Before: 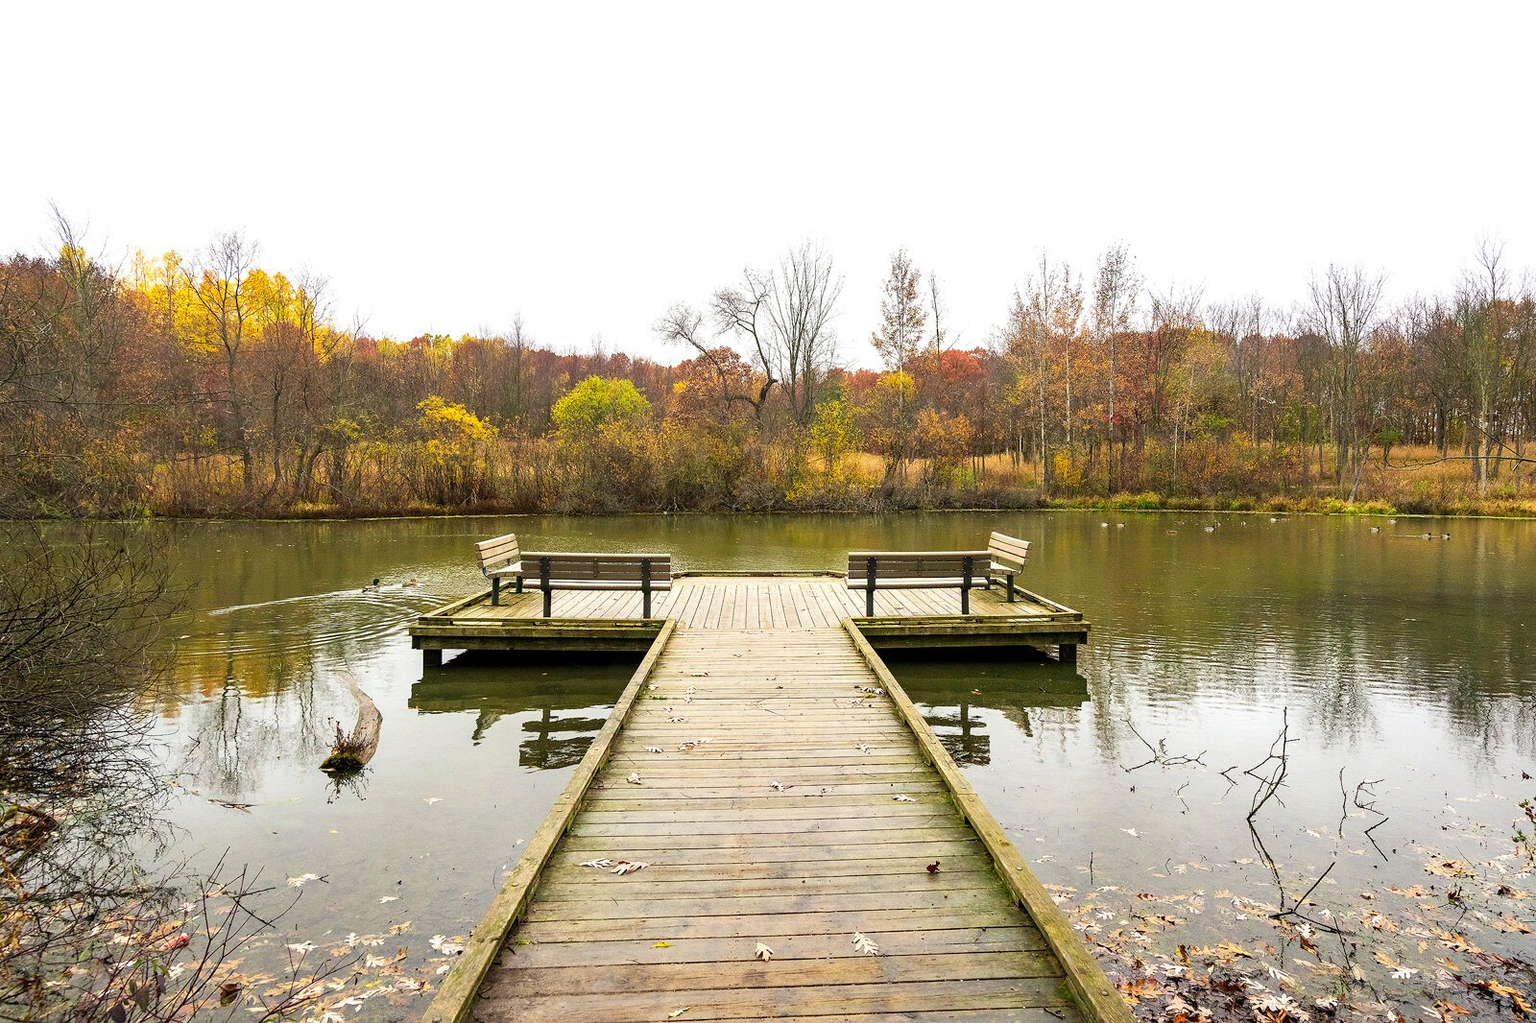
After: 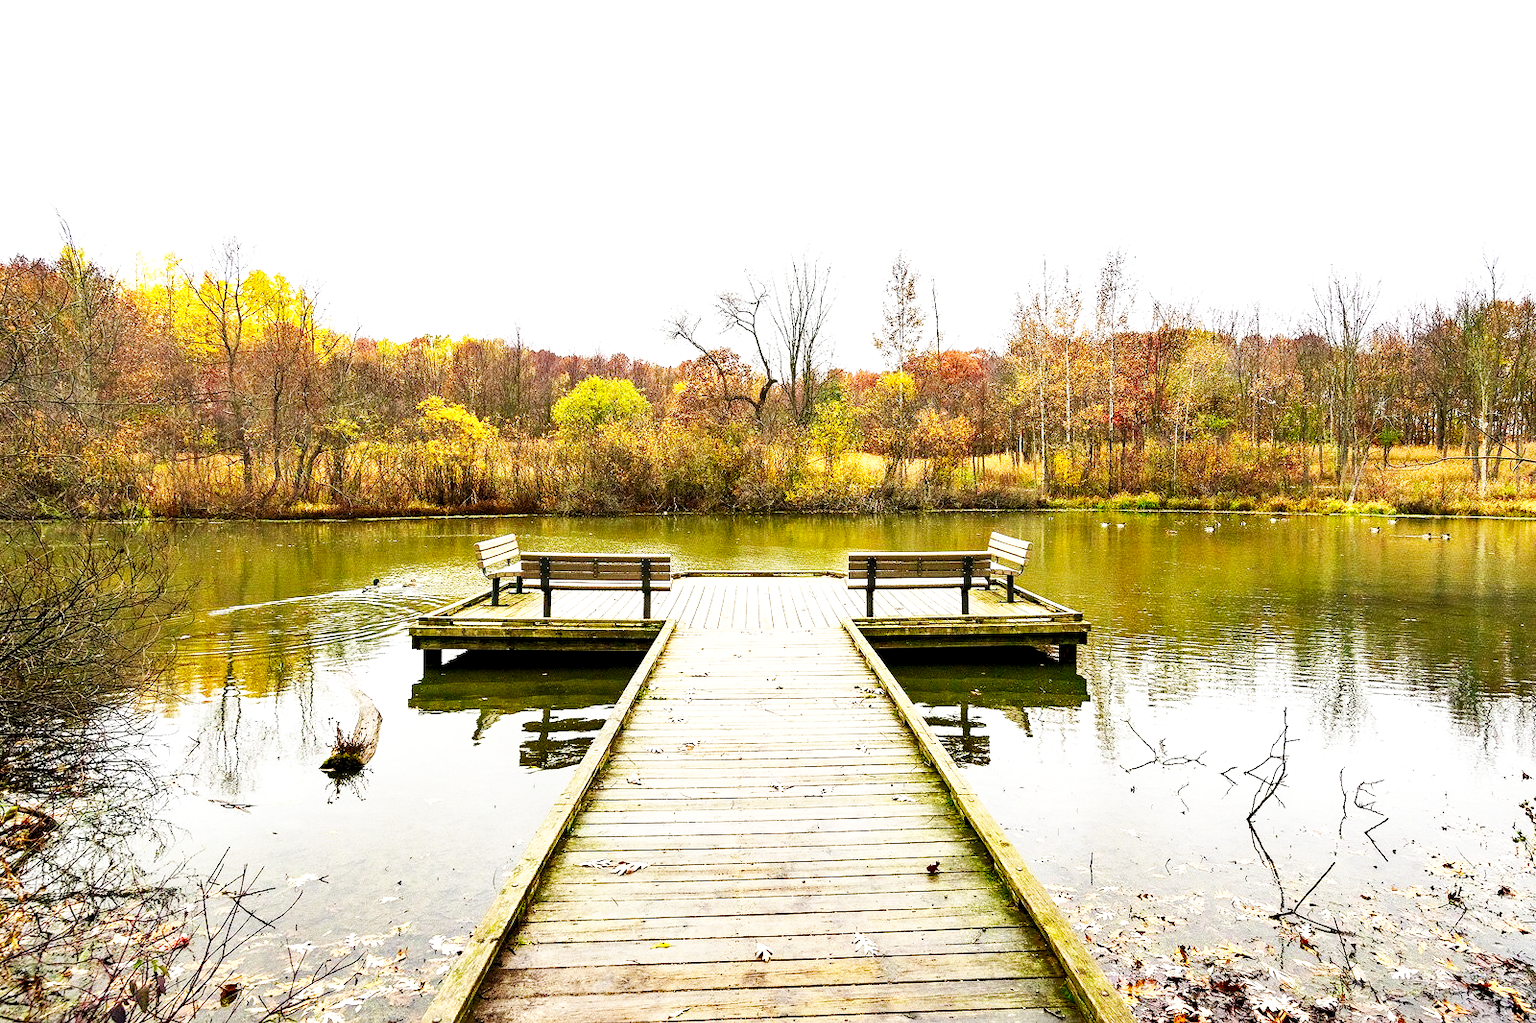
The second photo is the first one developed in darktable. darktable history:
base curve: curves: ch0 [(0, 0) (0.007, 0.004) (0.027, 0.03) (0.046, 0.07) (0.207, 0.54) (0.442, 0.872) (0.673, 0.972) (1, 1)], preserve colors none
shadows and highlights: soften with gaussian
local contrast: highlights 100%, shadows 100%, detail 120%, midtone range 0.2
exposure: black level correction 0.001, compensate highlight preservation false
